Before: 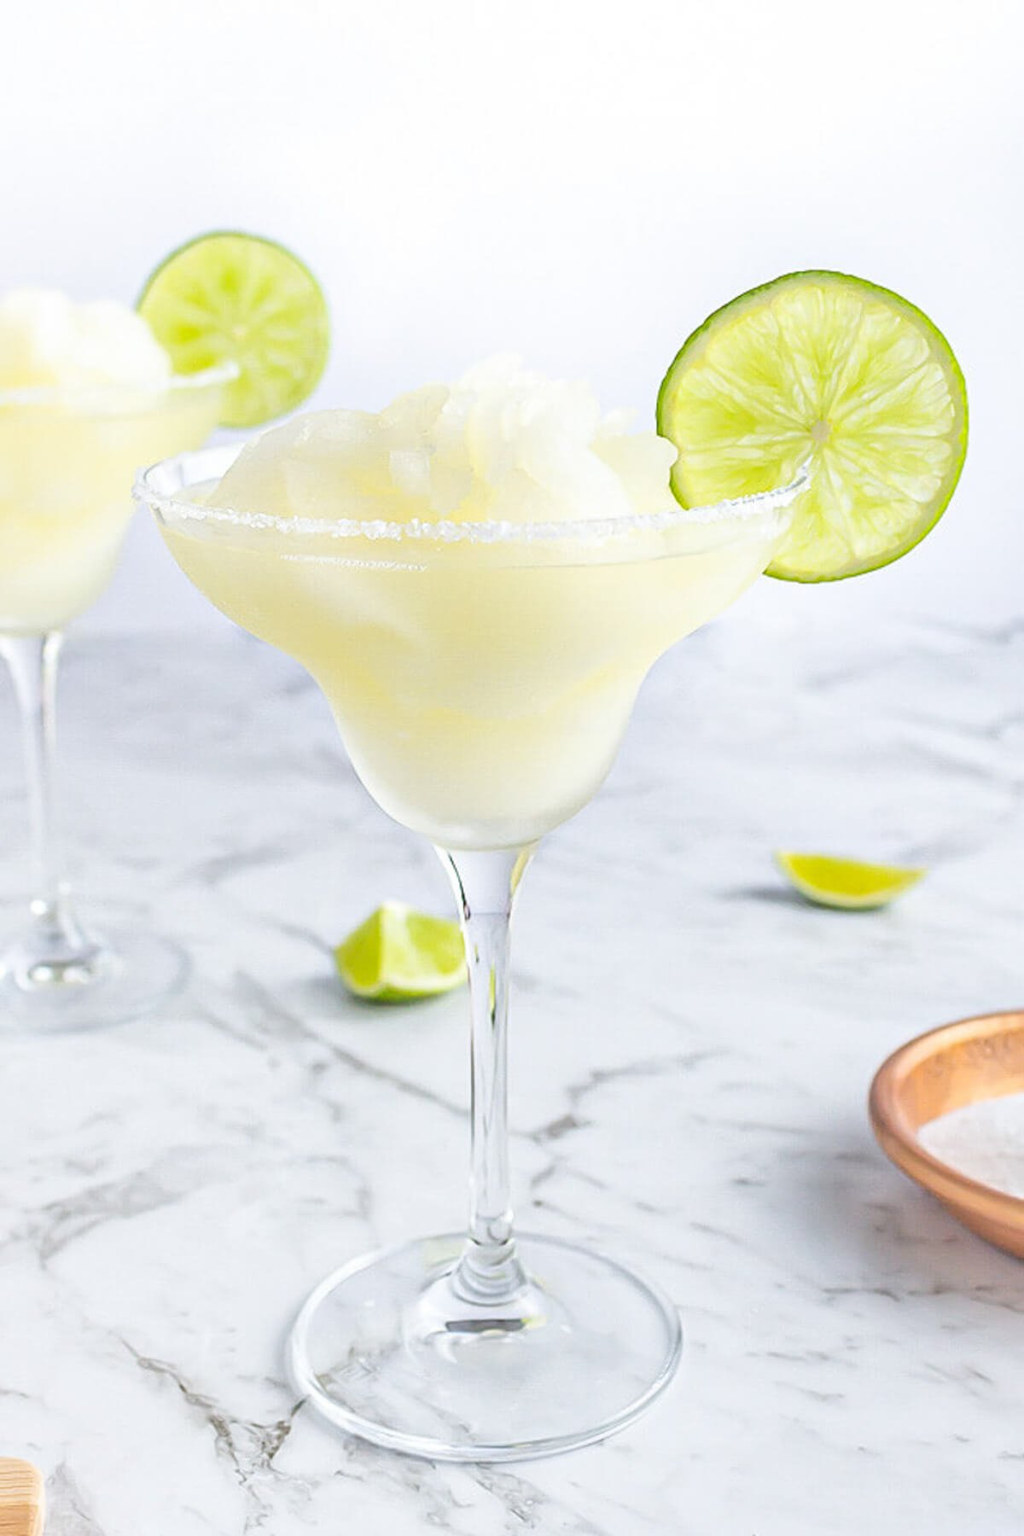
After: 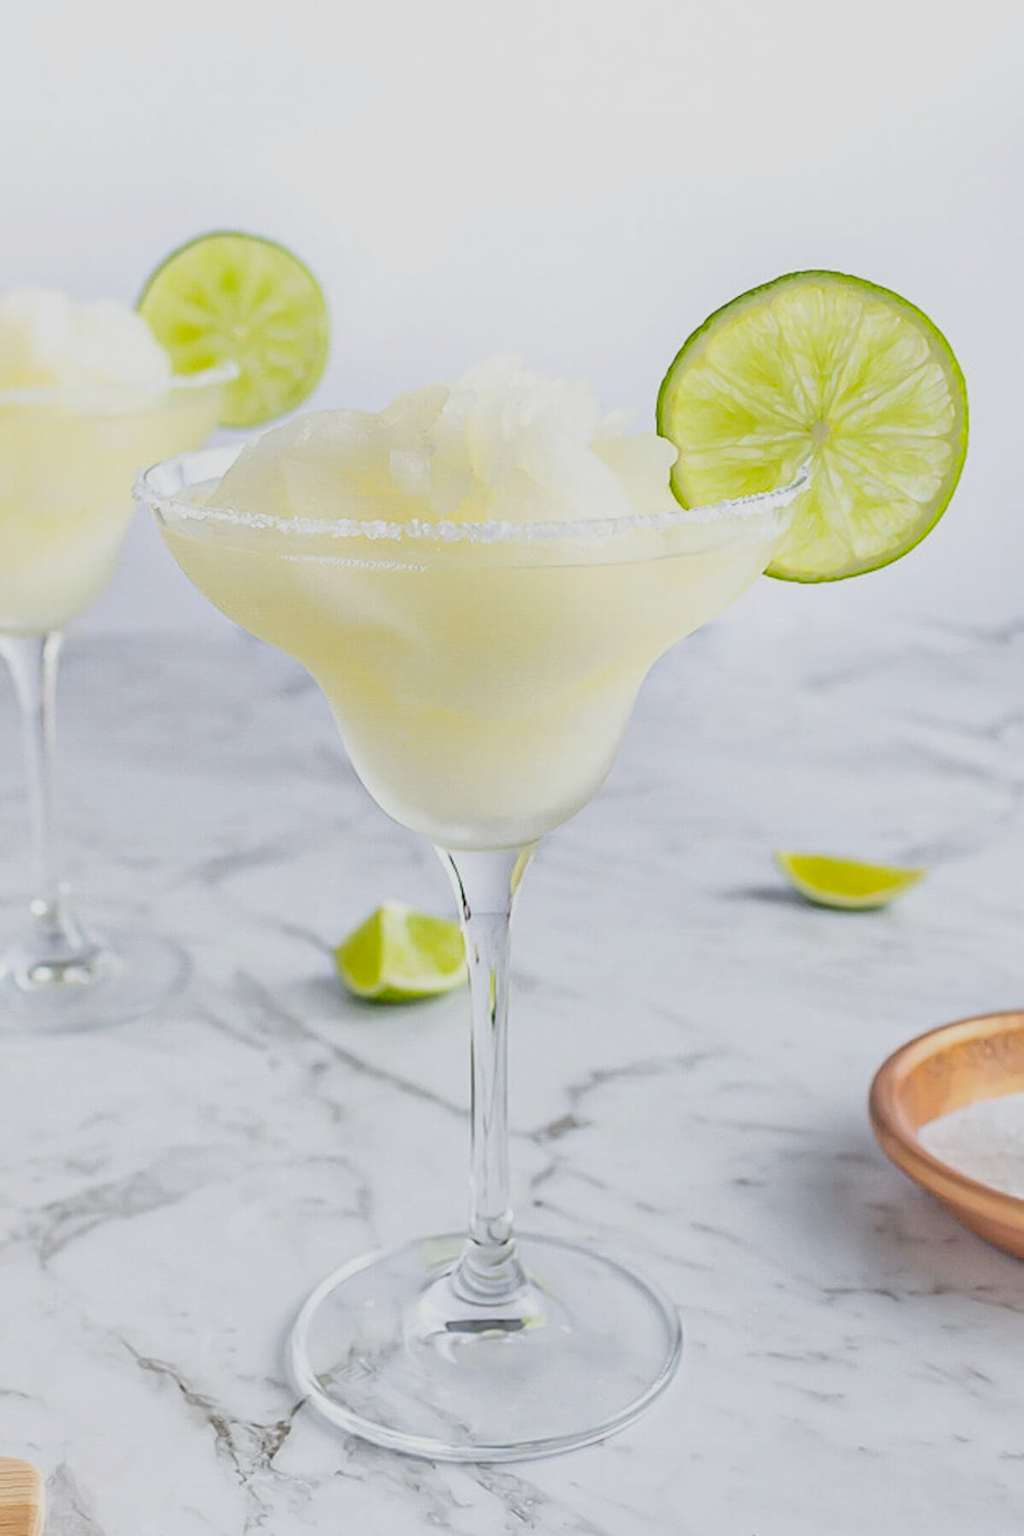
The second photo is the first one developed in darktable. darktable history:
exposure: black level correction 0.011, exposure -0.473 EV, compensate highlight preservation false
